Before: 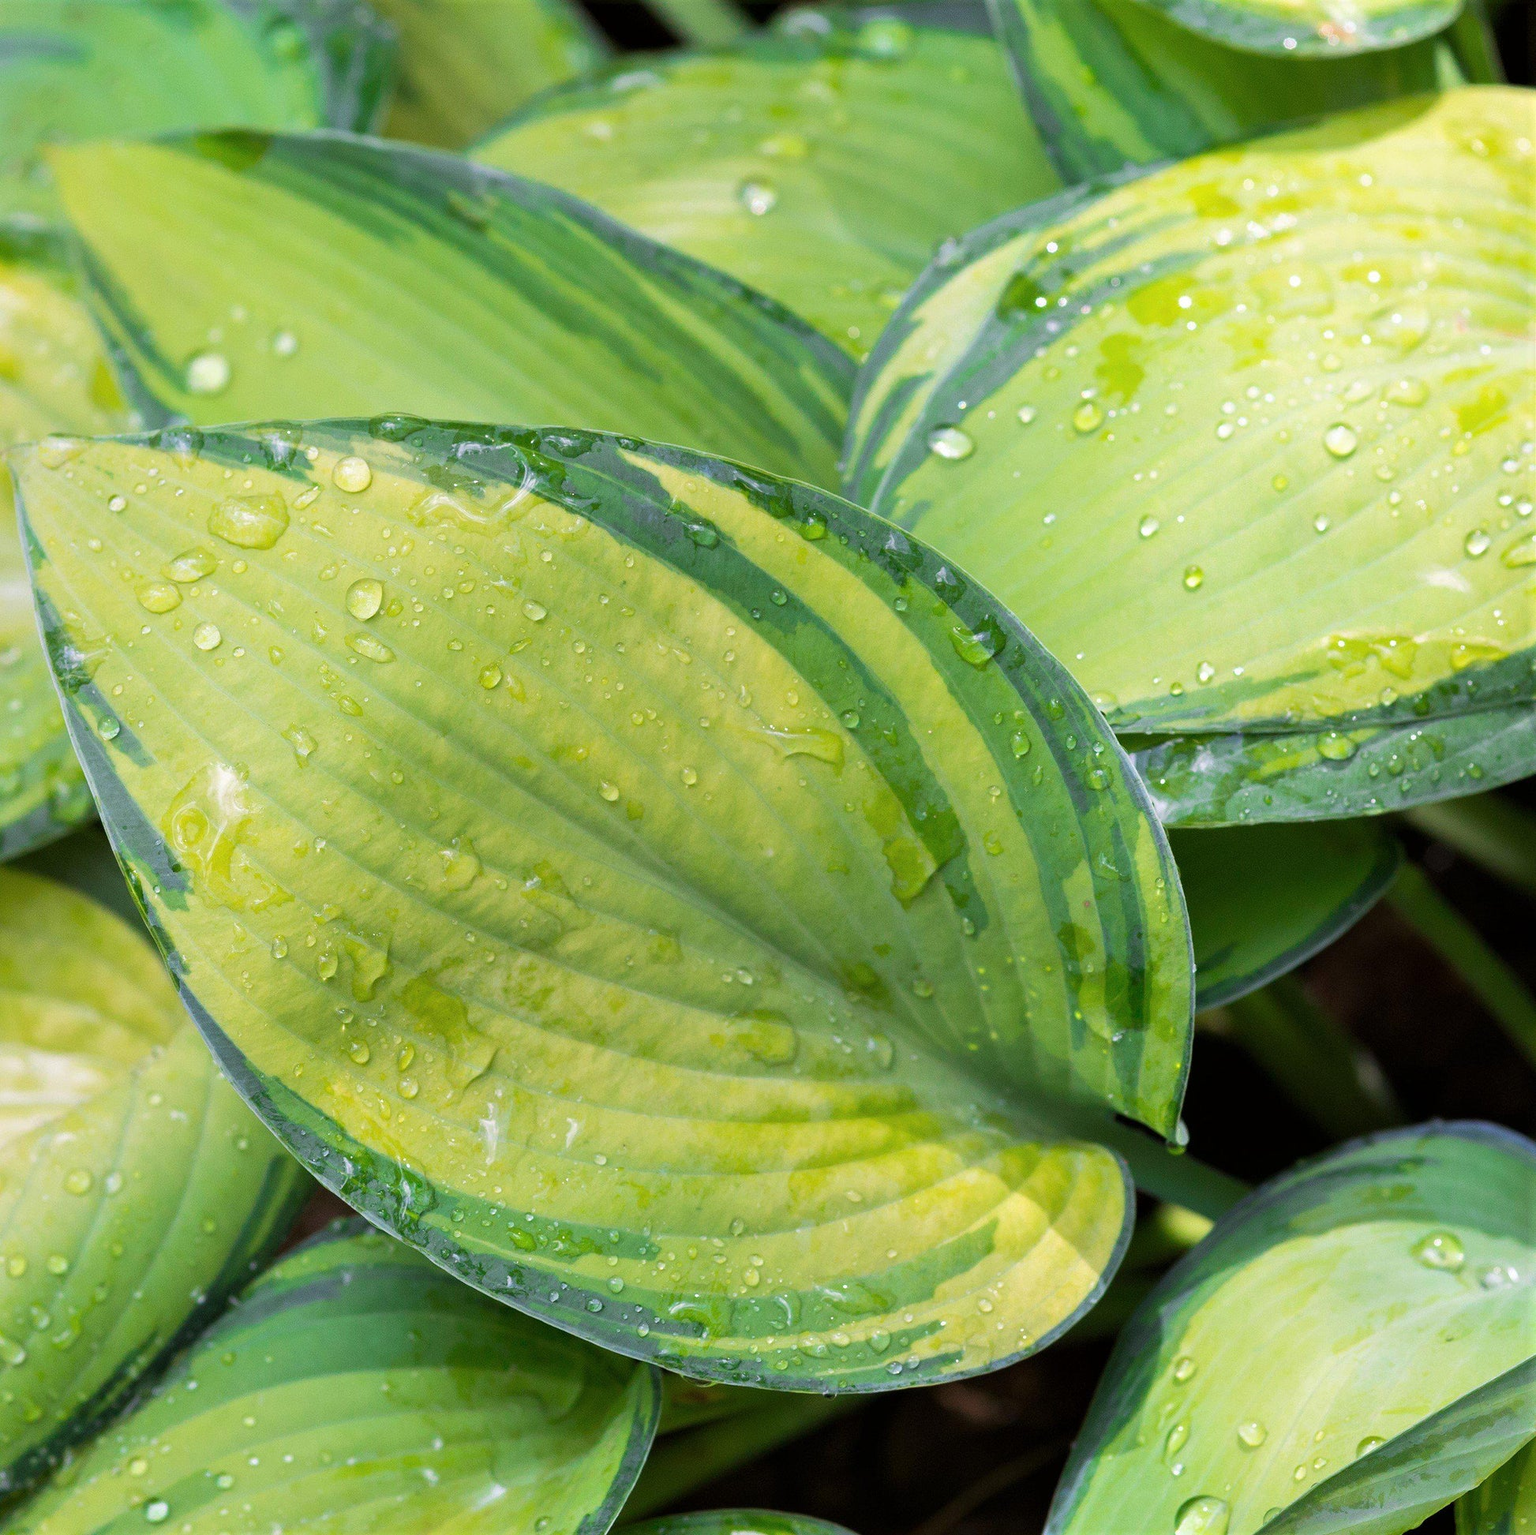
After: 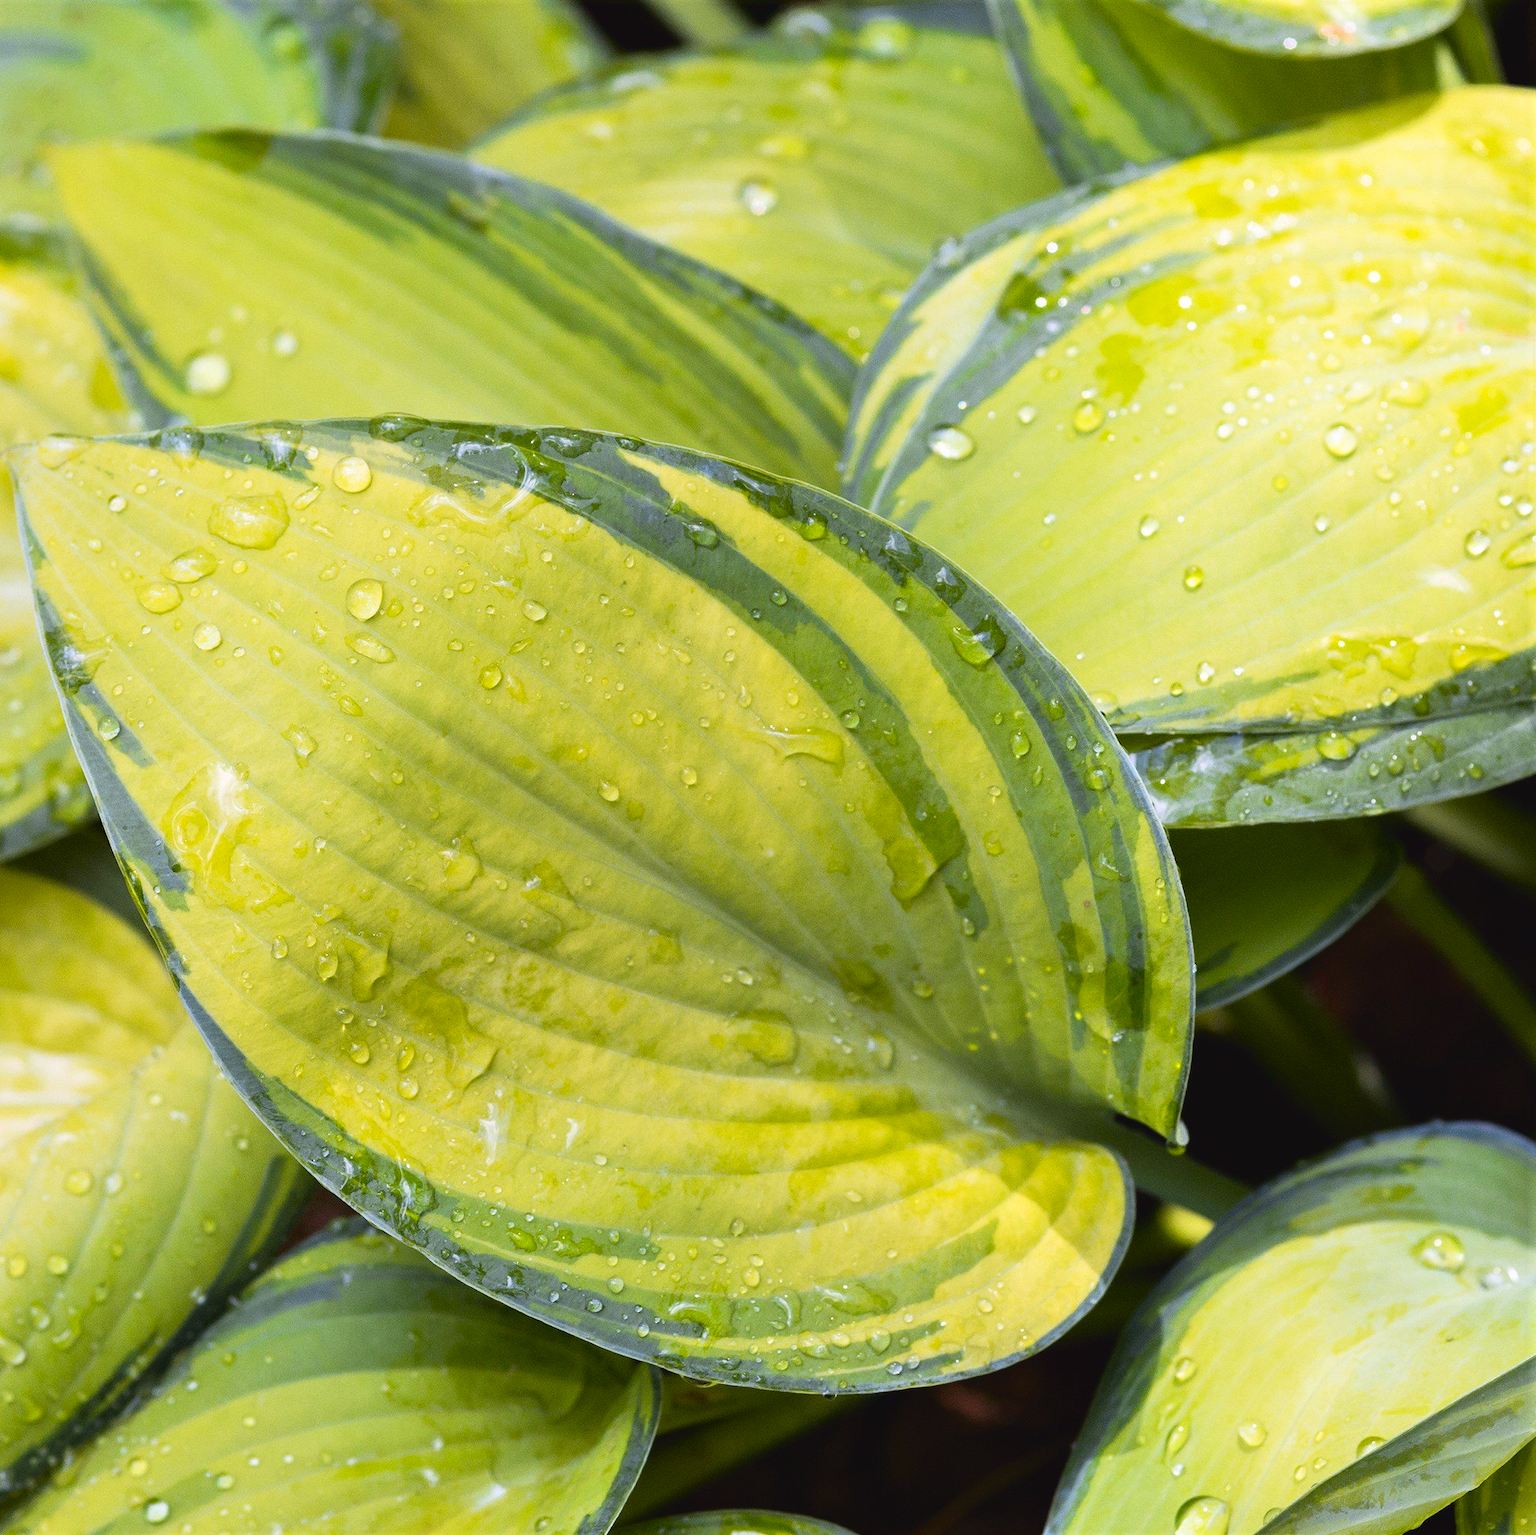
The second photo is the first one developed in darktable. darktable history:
tone curve: curves: ch0 [(0, 0.036) (0.119, 0.115) (0.461, 0.479) (0.715, 0.767) (0.817, 0.865) (1, 0.998)]; ch1 [(0, 0) (0.377, 0.416) (0.44, 0.461) (0.487, 0.49) (0.514, 0.525) (0.538, 0.561) (0.67, 0.713) (1, 1)]; ch2 [(0, 0) (0.38, 0.405) (0.463, 0.445) (0.492, 0.486) (0.529, 0.533) (0.578, 0.59) (0.653, 0.698) (1, 1)], color space Lab, independent channels, preserve colors none
